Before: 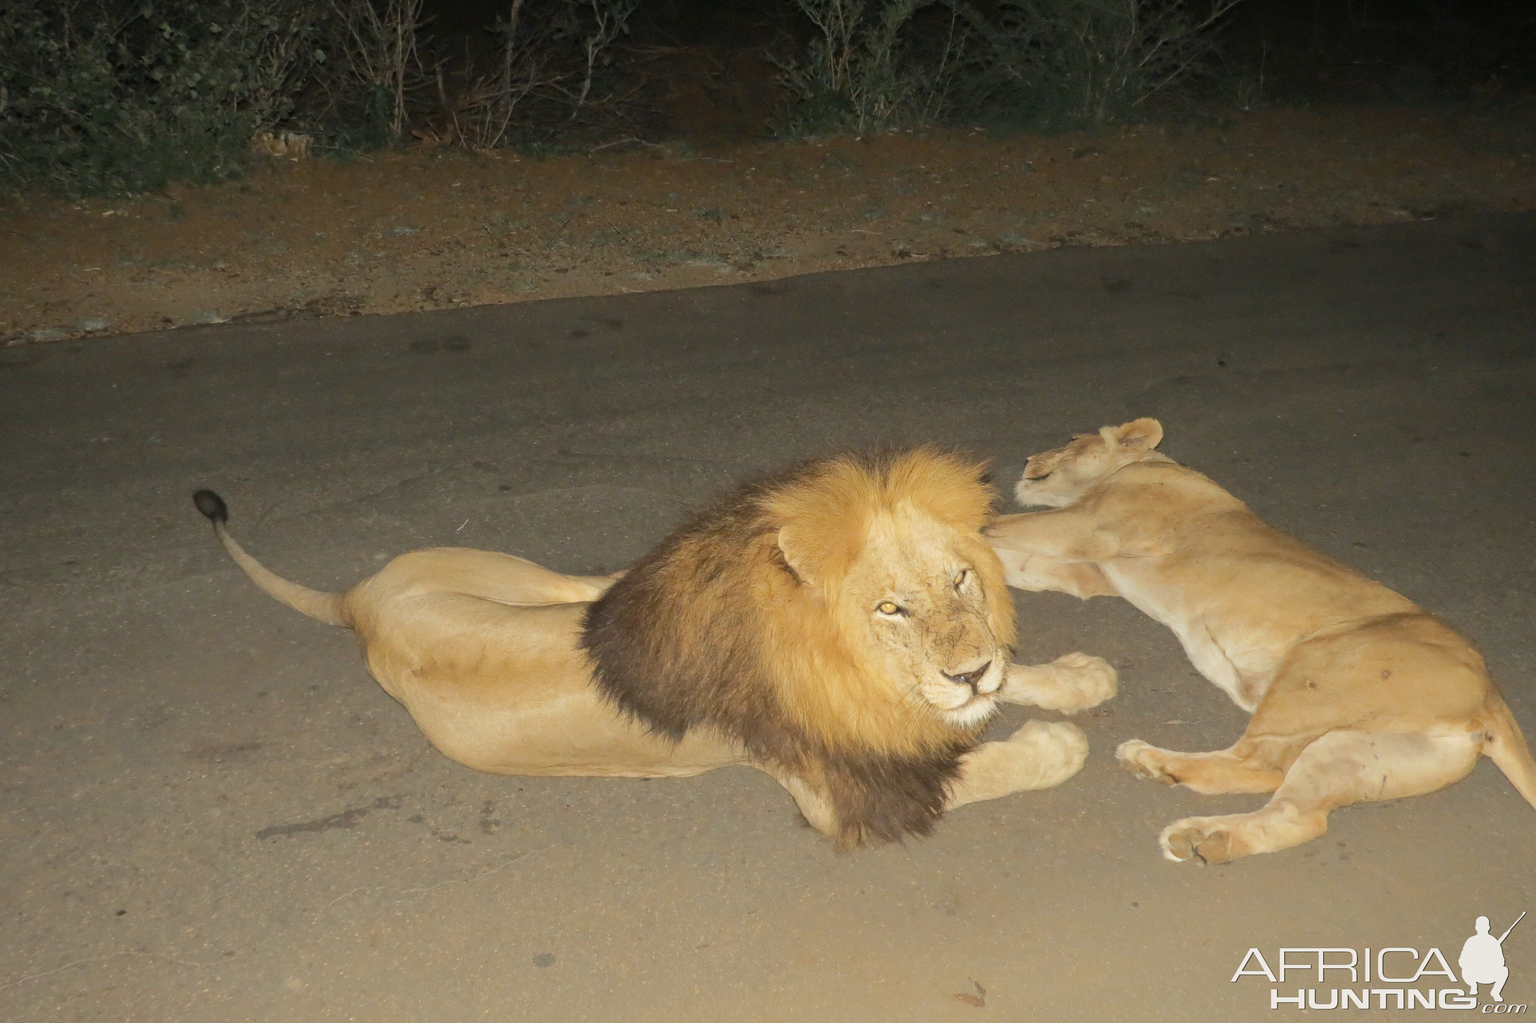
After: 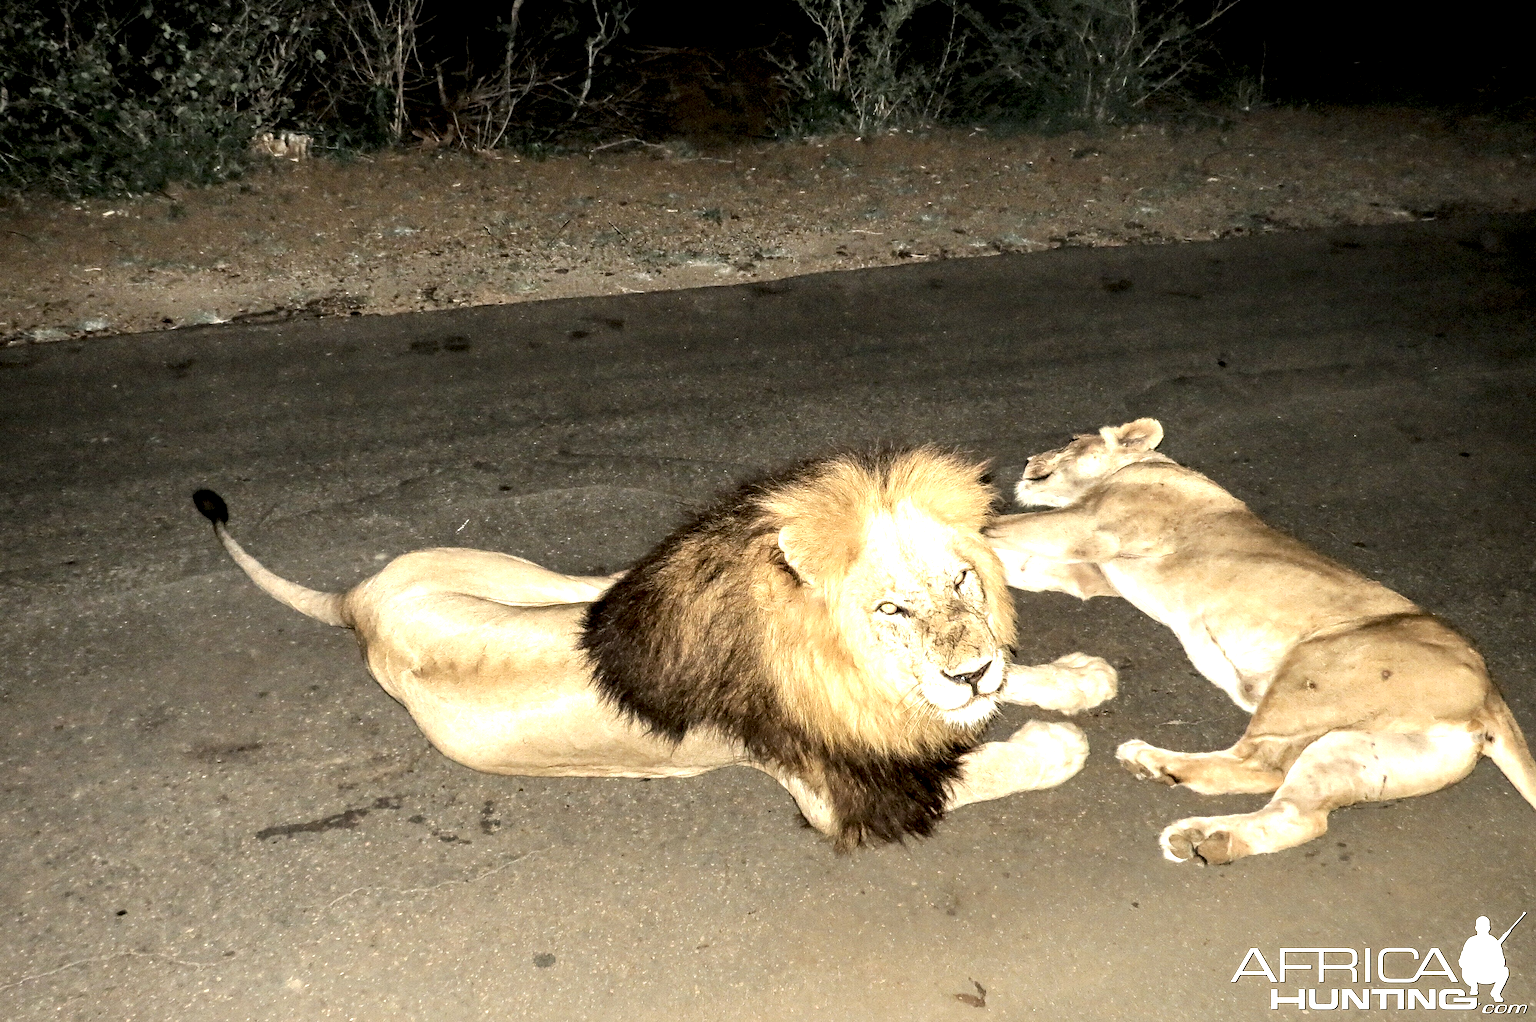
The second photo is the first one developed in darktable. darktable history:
local contrast: highlights 114%, shadows 45%, detail 295%
